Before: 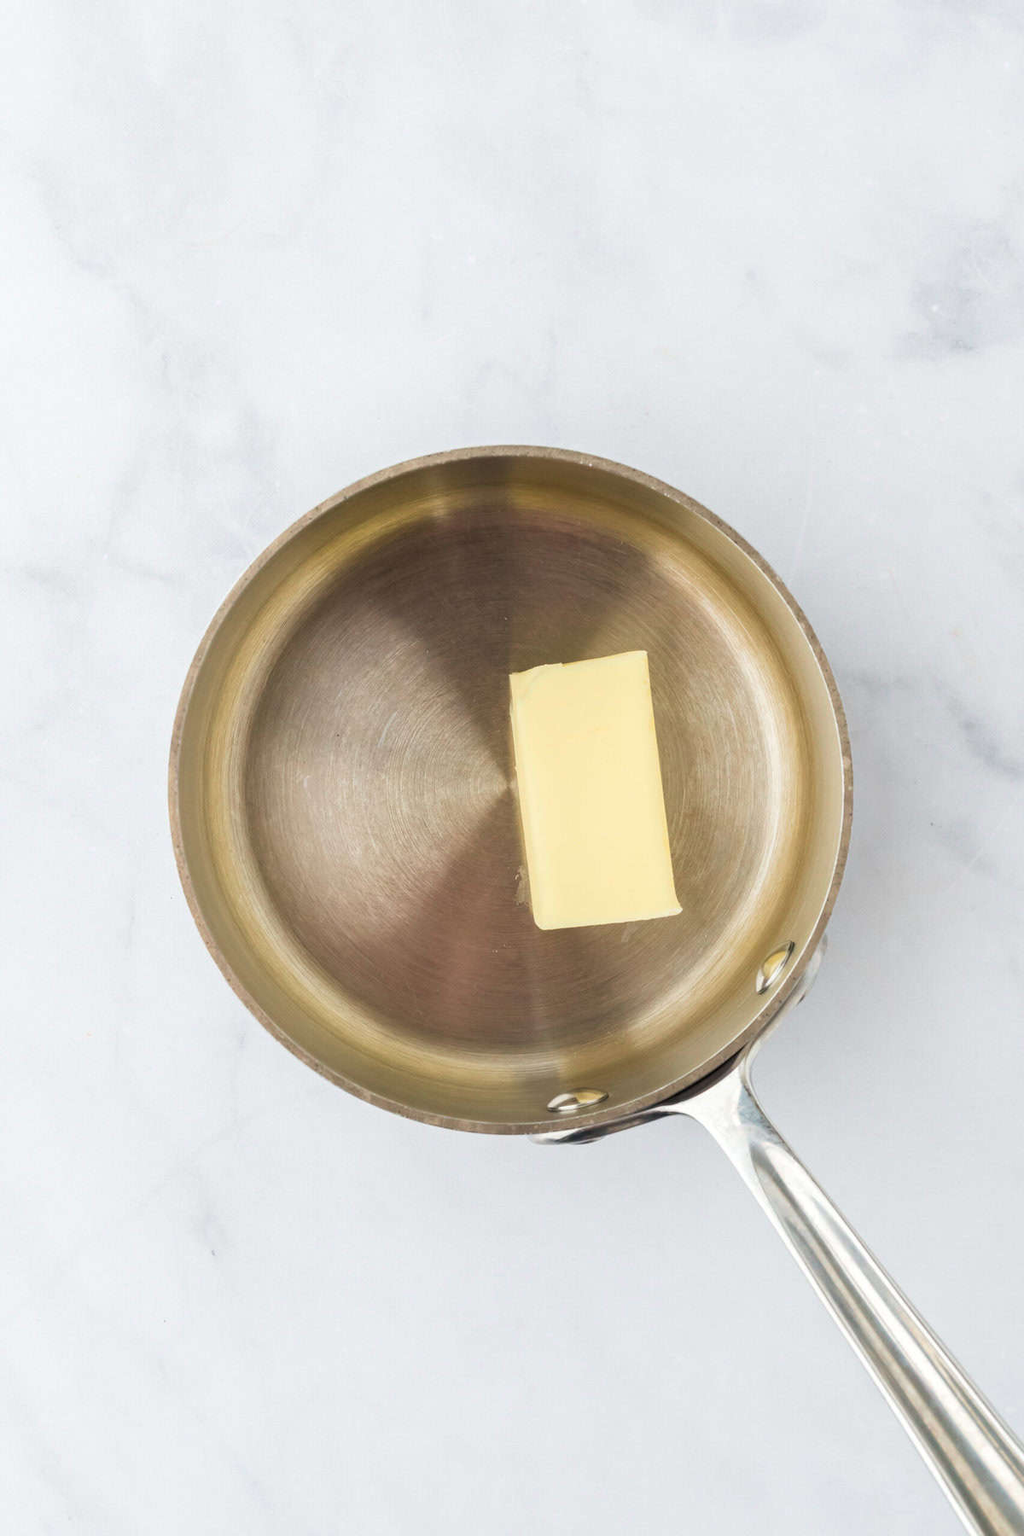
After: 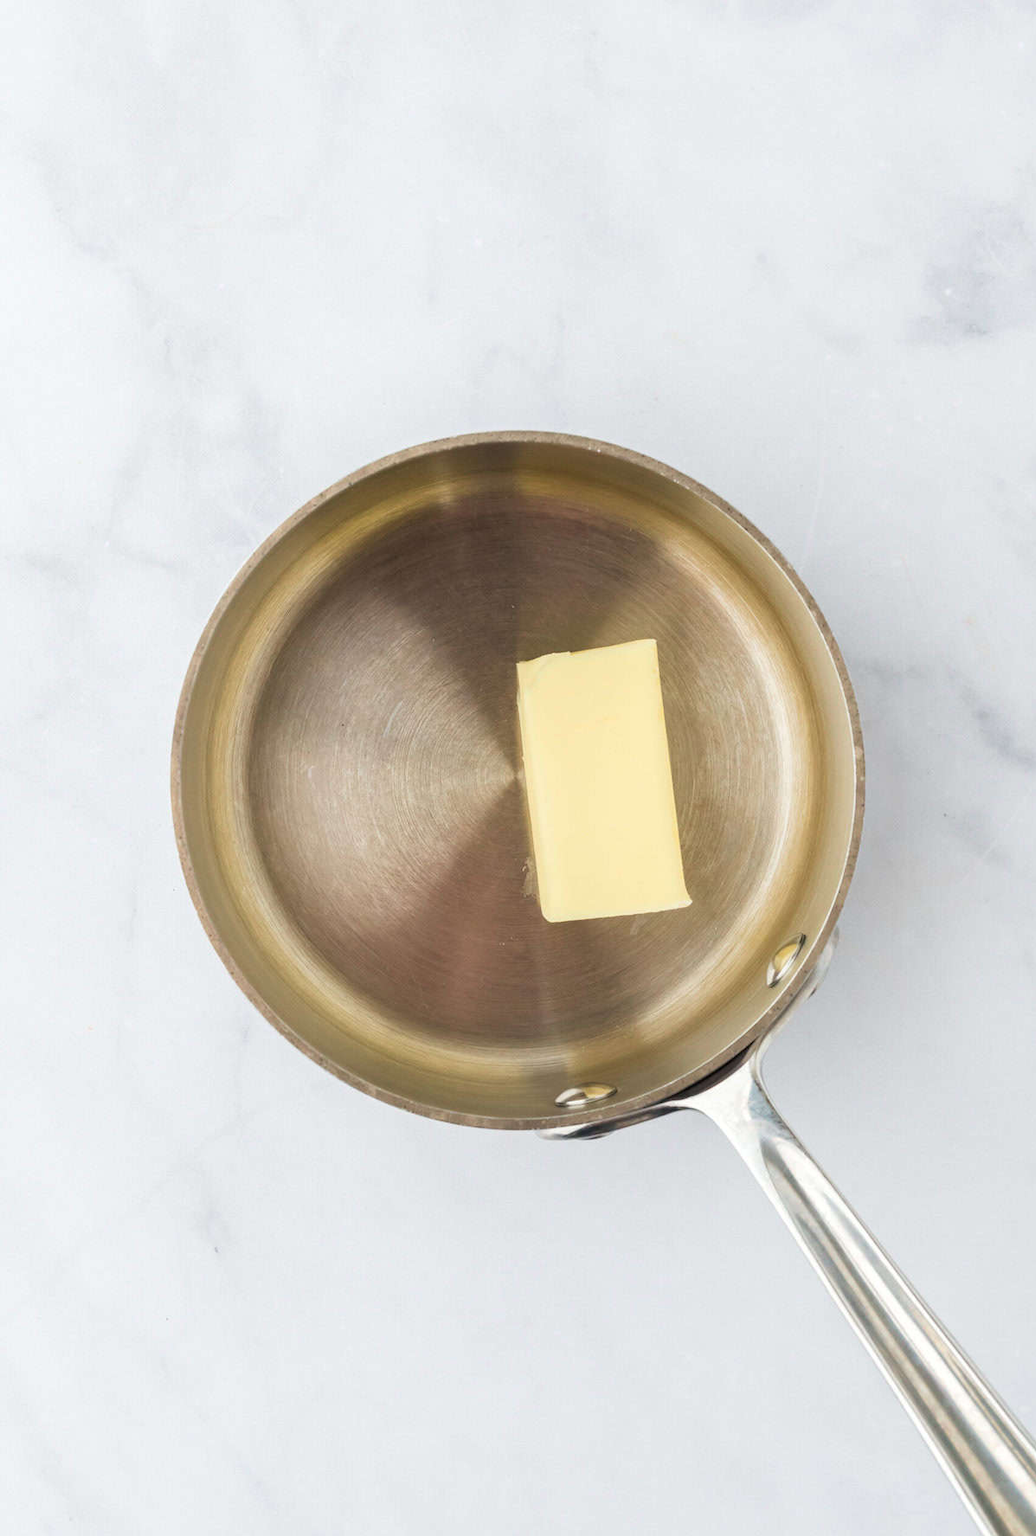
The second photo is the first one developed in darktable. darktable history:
crop: top 1.38%, right 0.112%
